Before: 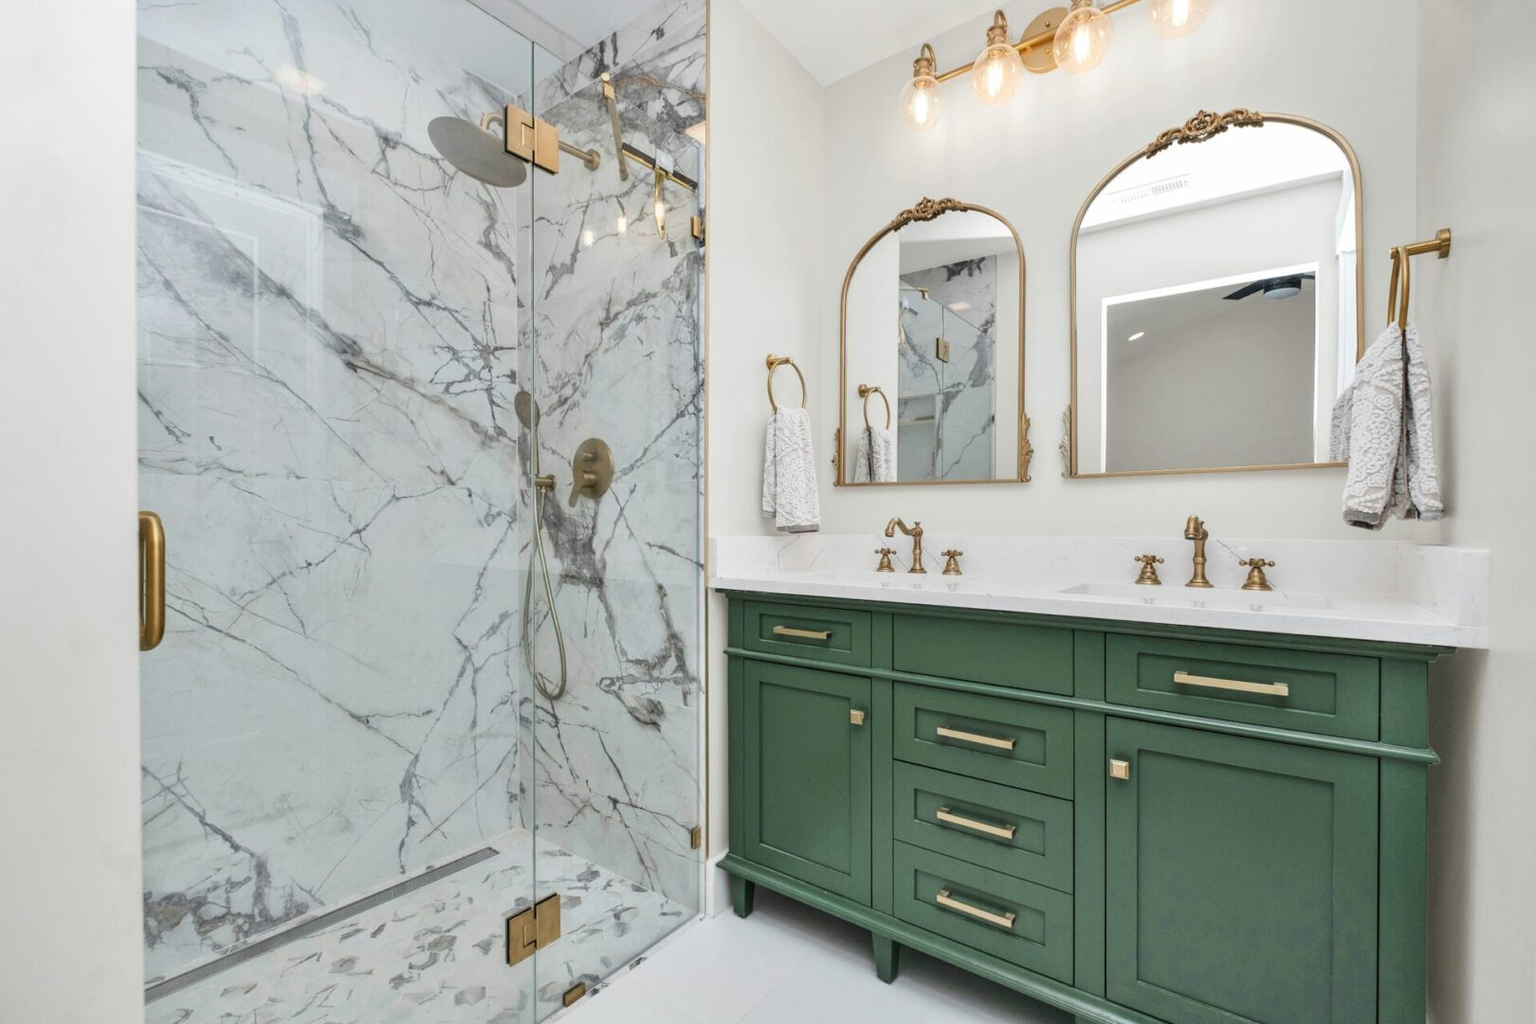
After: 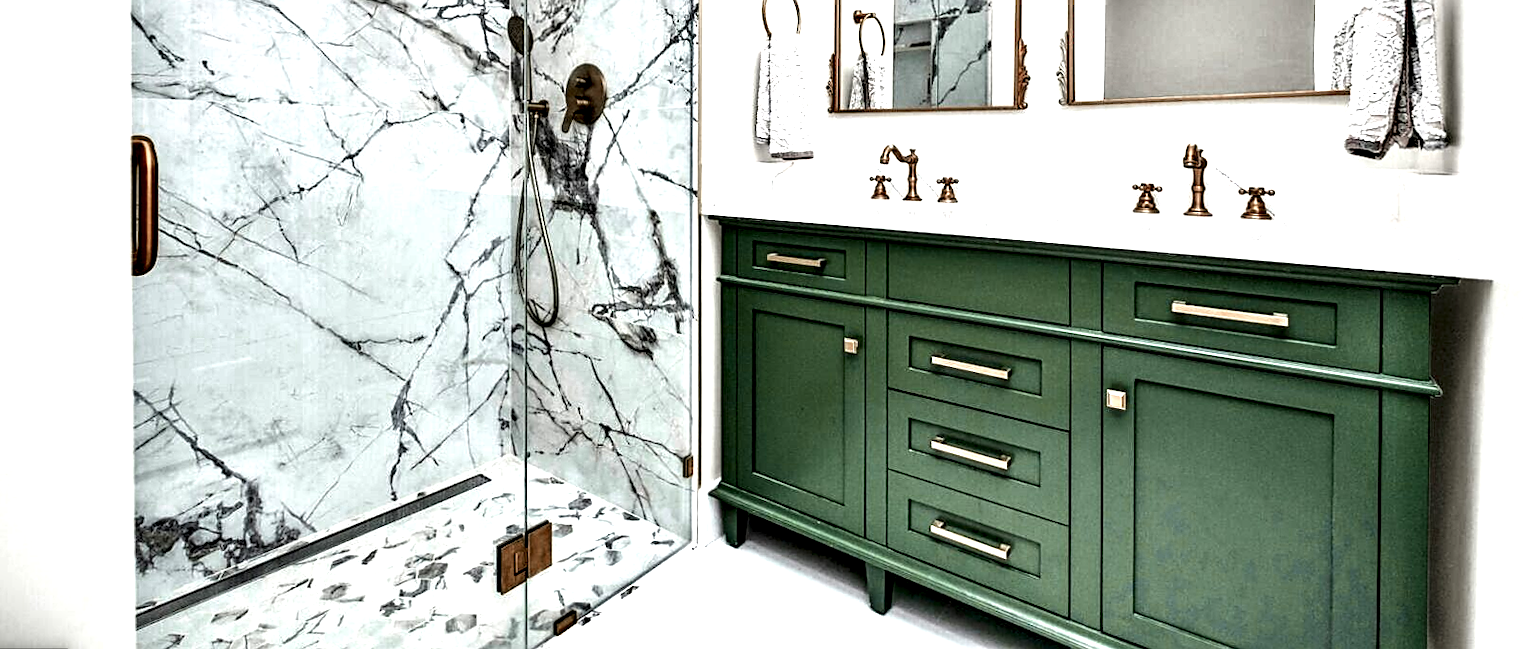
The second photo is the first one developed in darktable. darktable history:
exposure: exposure 0.935 EV, compensate highlight preservation false
tone equalizer: on, module defaults
shadows and highlights: shadows 37.27, highlights -28.18, soften with gaussian
local contrast: shadows 185%, detail 225%
crop and rotate: top 36.435%
sharpen: on, module defaults
rotate and perspective: rotation 0.192°, lens shift (horizontal) -0.015, crop left 0.005, crop right 0.996, crop top 0.006, crop bottom 0.99
color zones: curves: ch0 [(0, 0.299) (0.25, 0.383) (0.456, 0.352) (0.736, 0.571)]; ch1 [(0, 0.63) (0.151, 0.568) (0.254, 0.416) (0.47, 0.558) (0.732, 0.37) (0.909, 0.492)]; ch2 [(0.004, 0.604) (0.158, 0.443) (0.257, 0.403) (0.761, 0.468)]
